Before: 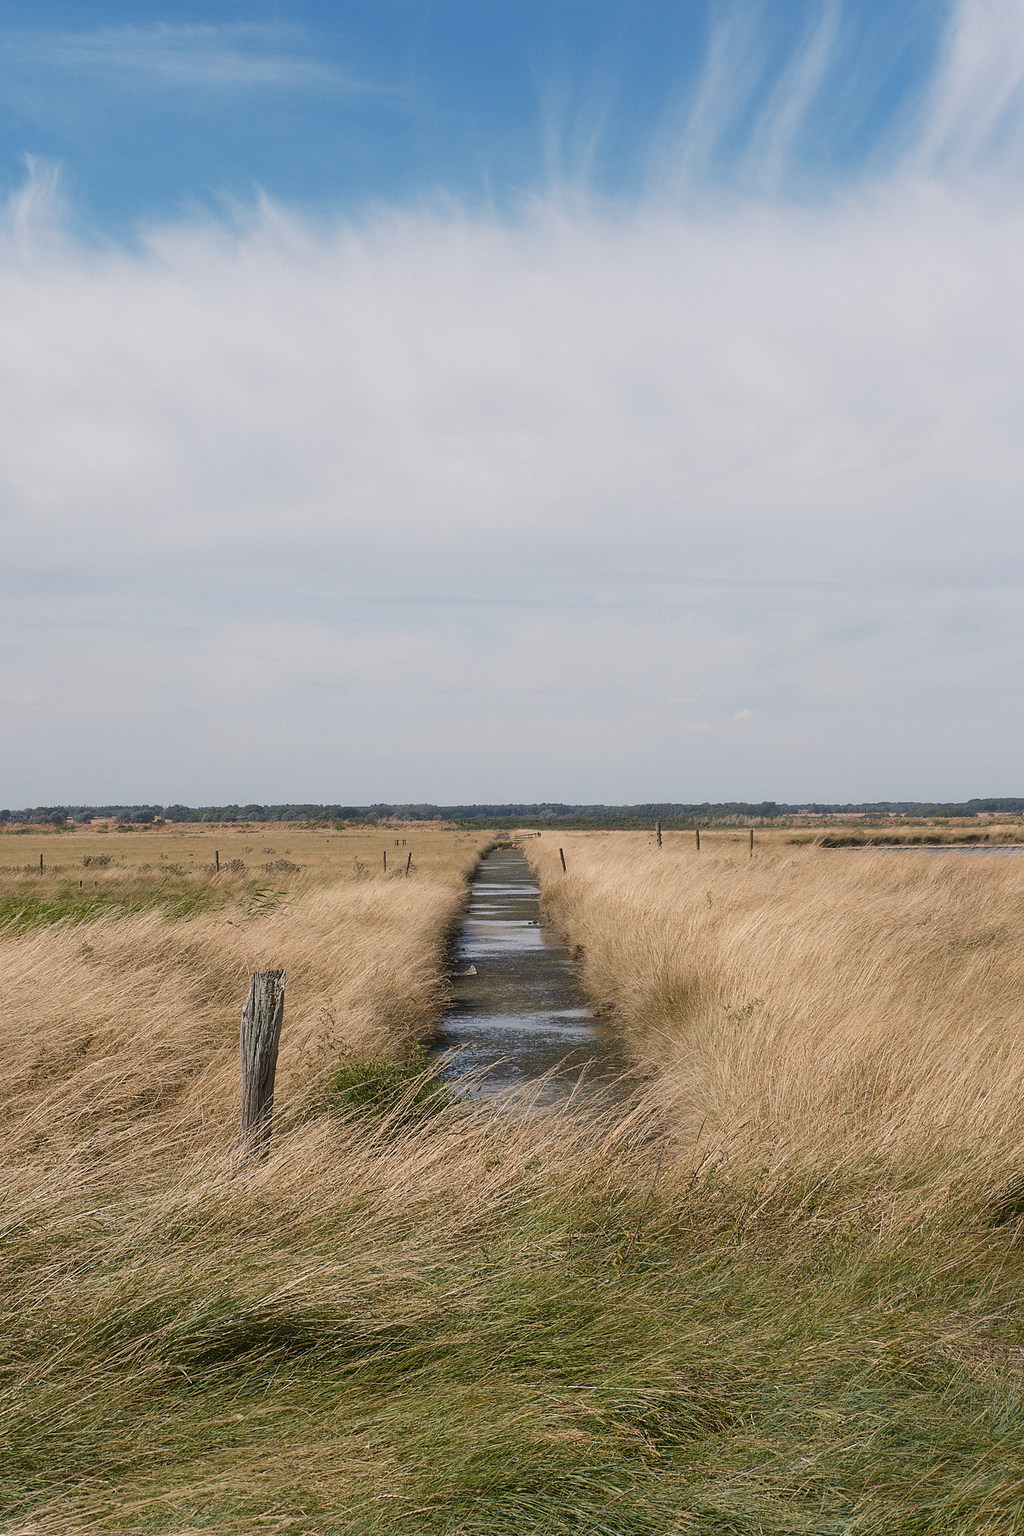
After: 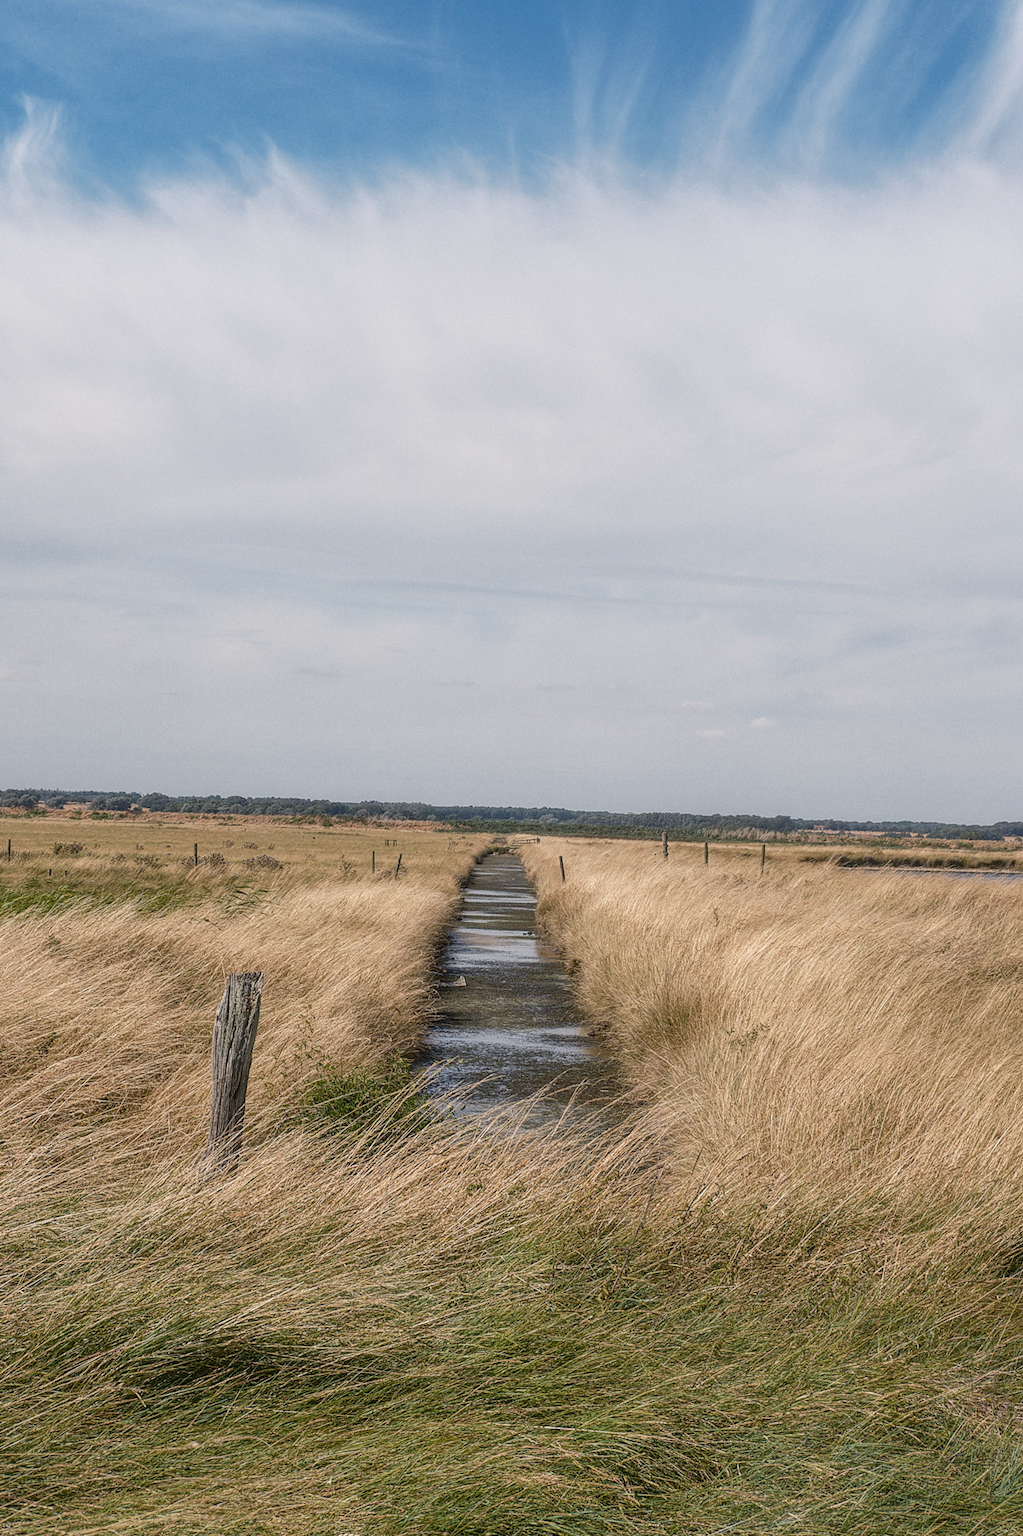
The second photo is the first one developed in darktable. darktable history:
crop and rotate: angle -2.38°
local contrast: highlights 74%, shadows 55%, detail 176%, midtone range 0.207
